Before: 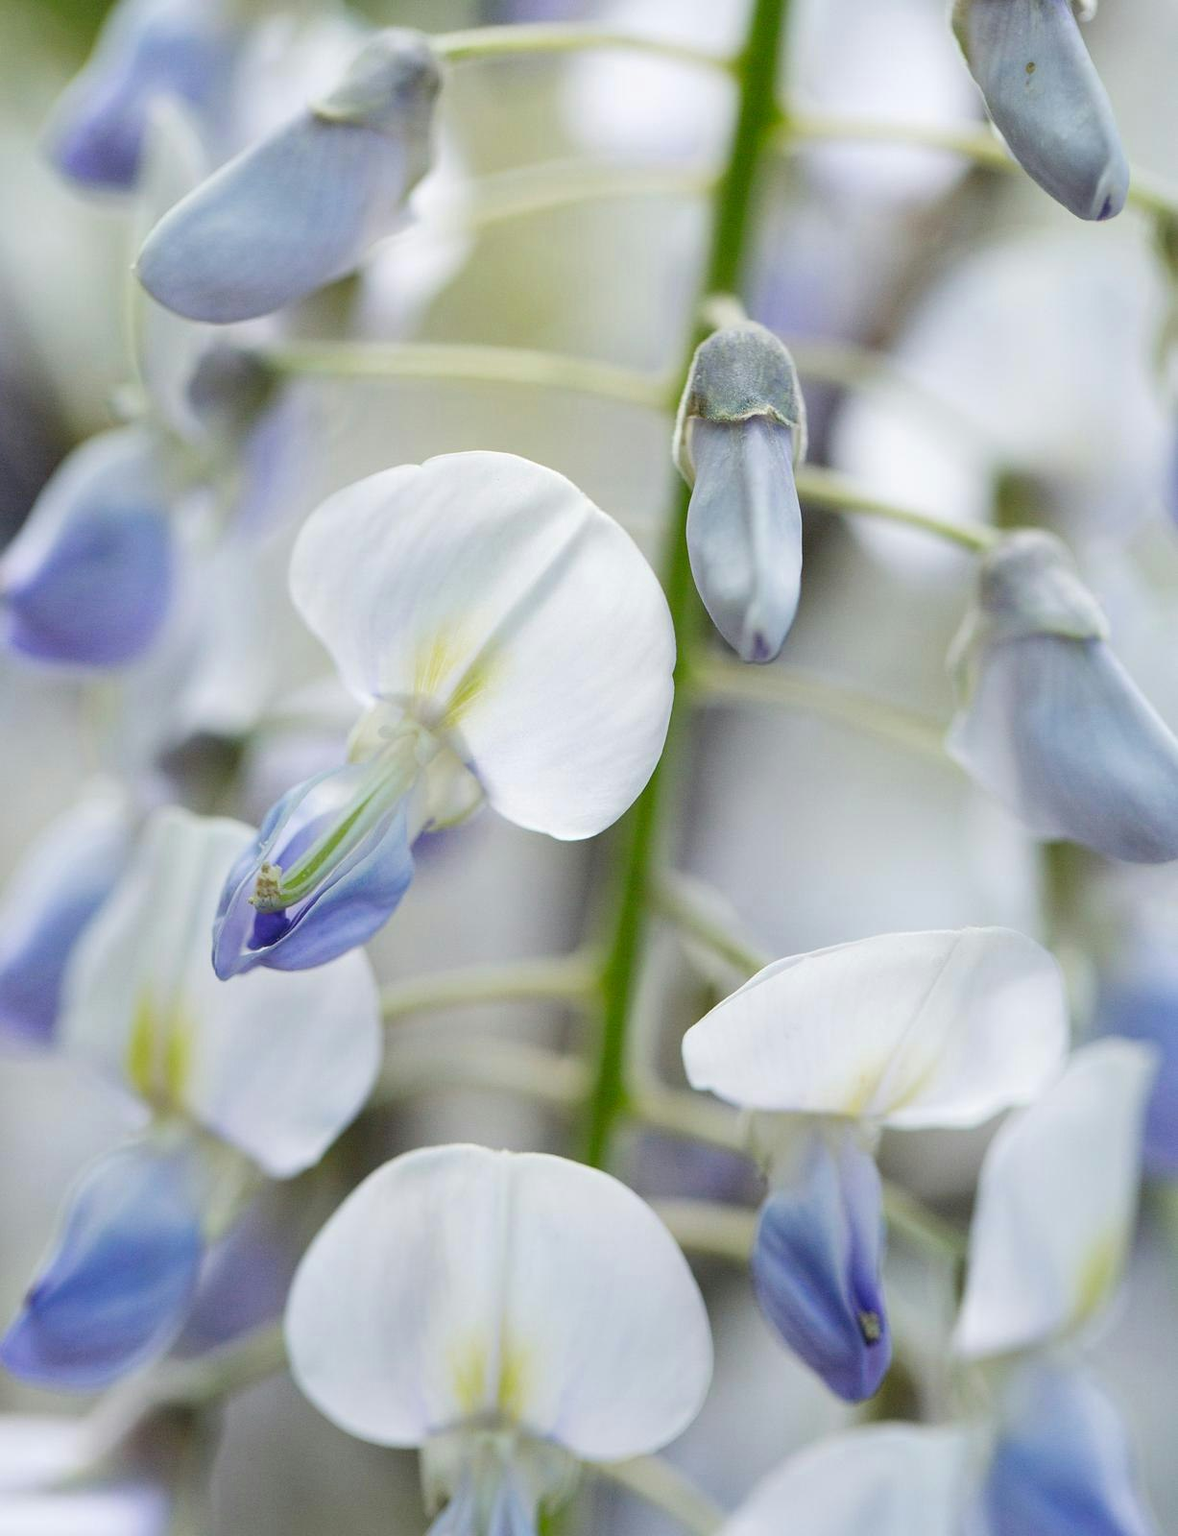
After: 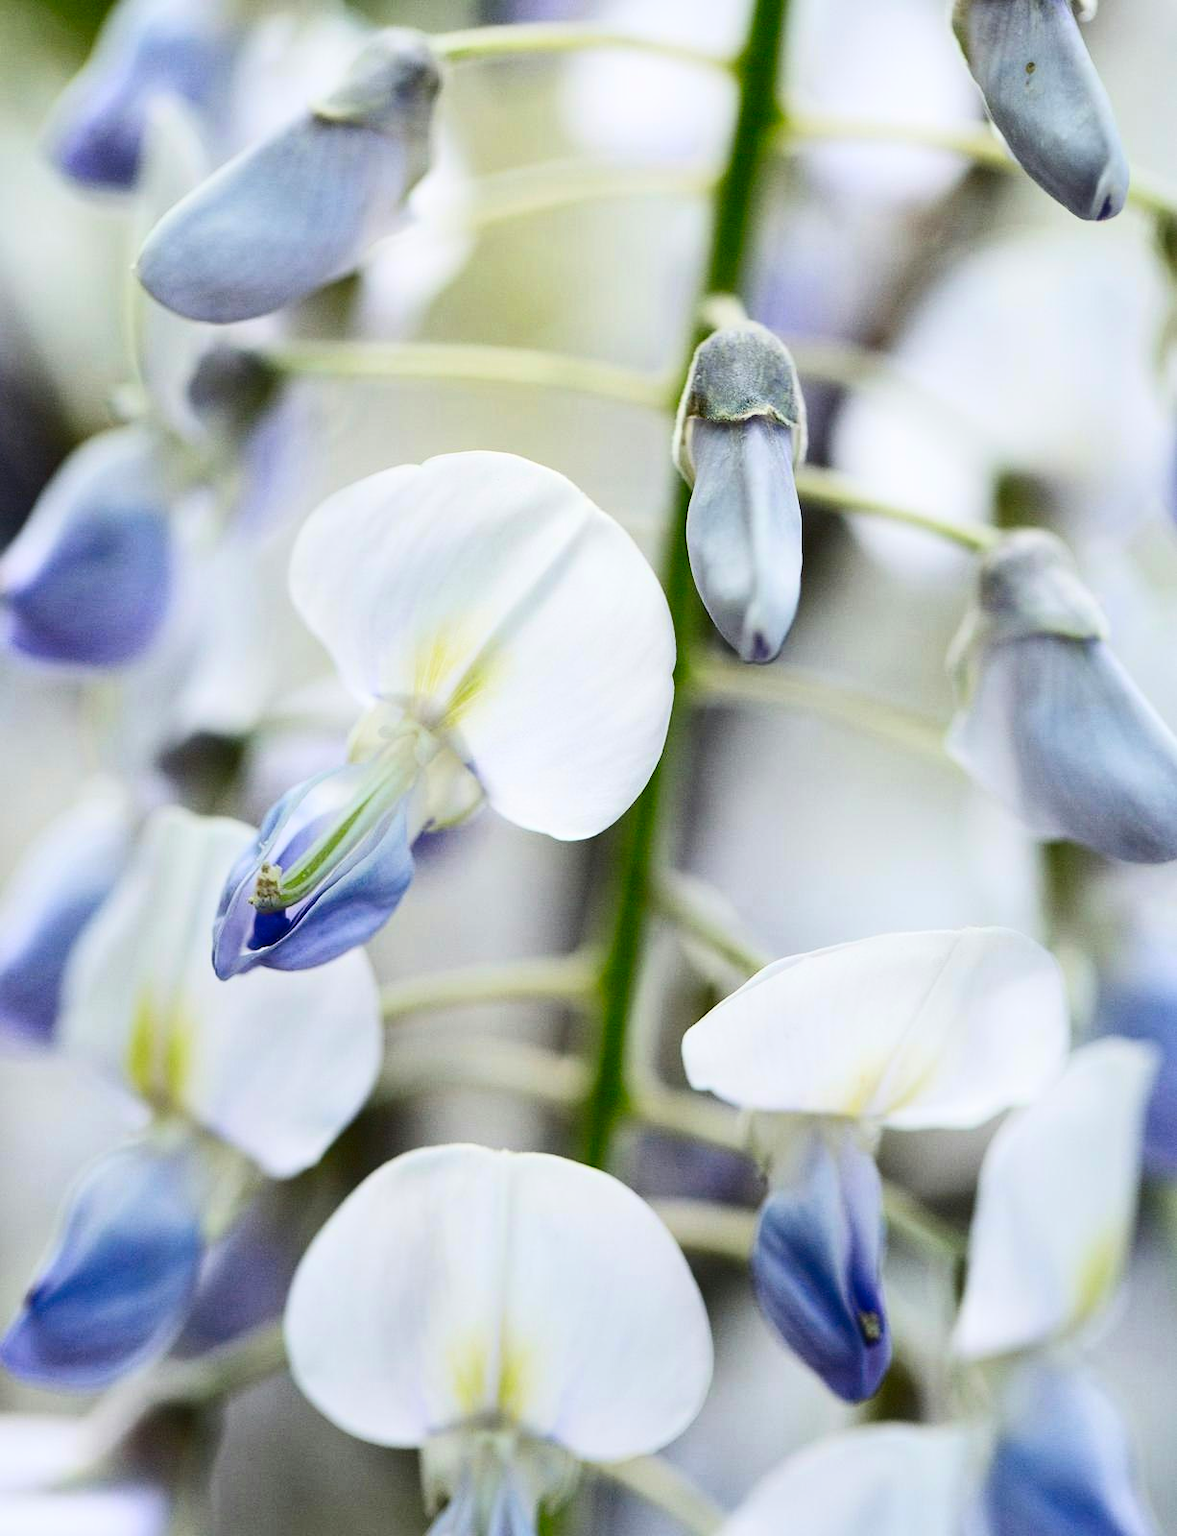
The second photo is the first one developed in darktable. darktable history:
exposure: black level correction 0, compensate exposure bias true, compensate highlight preservation false
contrast brightness saturation: contrast 0.302, brightness -0.073, saturation 0.166
